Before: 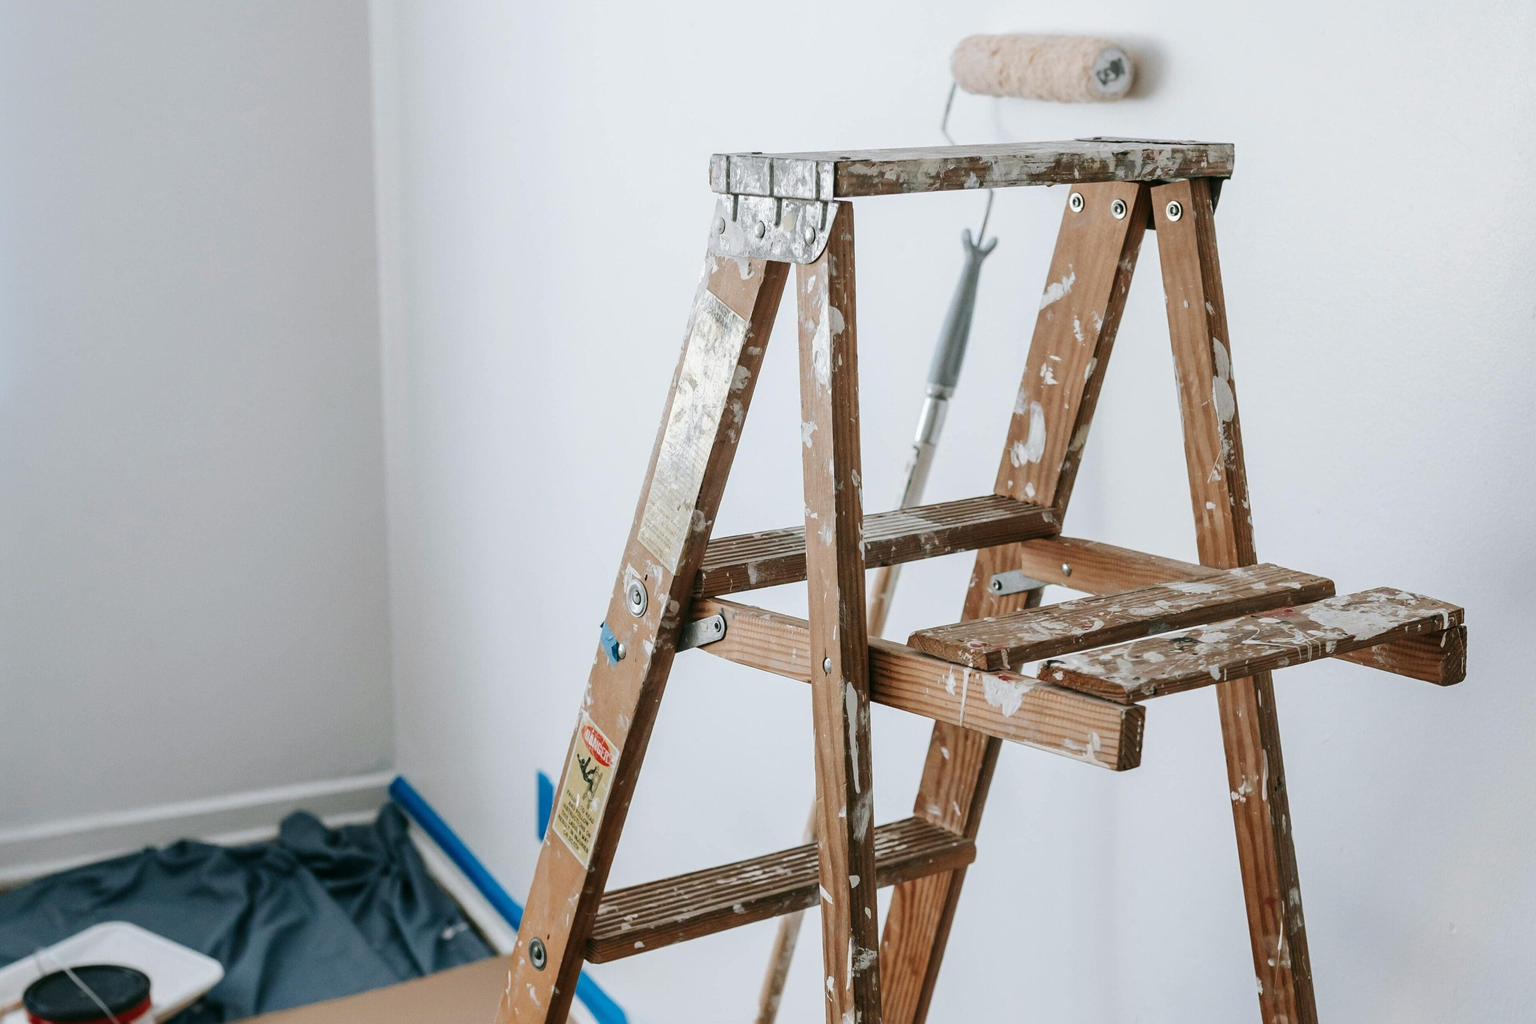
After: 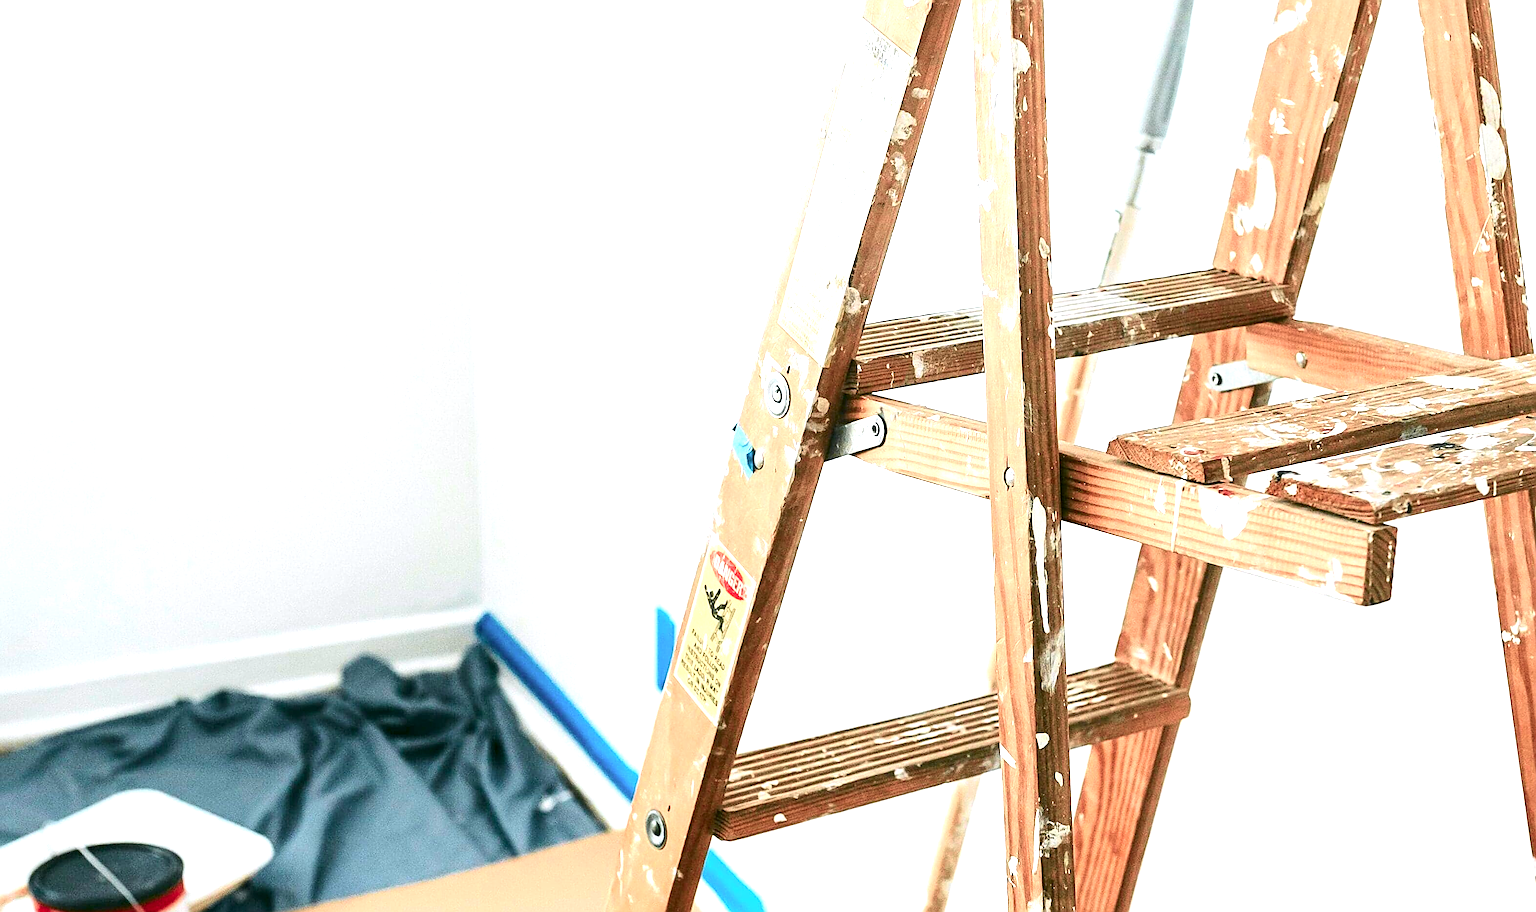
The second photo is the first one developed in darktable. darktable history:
tone curve: curves: ch0 [(0, 0) (0.058, 0.027) (0.214, 0.183) (0.304, 0.288) (0.51, 0.549) (0.658, 0.7) (0.741, 0.775) (0.844, 0.866) (0.986, 0.957)]; ch1 [(0, 0) (0.172, 0.123) (0.312, 0.296) (0.437, 0.429) (0.471, 0.469) (0.502, 0.5) (0.513, 0.515) (0.572, 0.603) (0.617, 0.653) (0.68, 0.724) (0.889, 0.924) (1, 1)]; ch2 [(0, 0) (0.411, 0.424) (0.489, 0.49) (0.502, 0.5) (0.517, 0.519) (0.549, 0.578) (0.604, 0.628) (0.693, 0.686) (1, 1)], color space Lab, independent channels, preserve colors none
exposure: black level correction 0, exposure 1.691 EV, compensate exposure bias true, compensate highlight preservation false
sharpen: amount 0.989
crop: top 26.858%, right 18.017%
